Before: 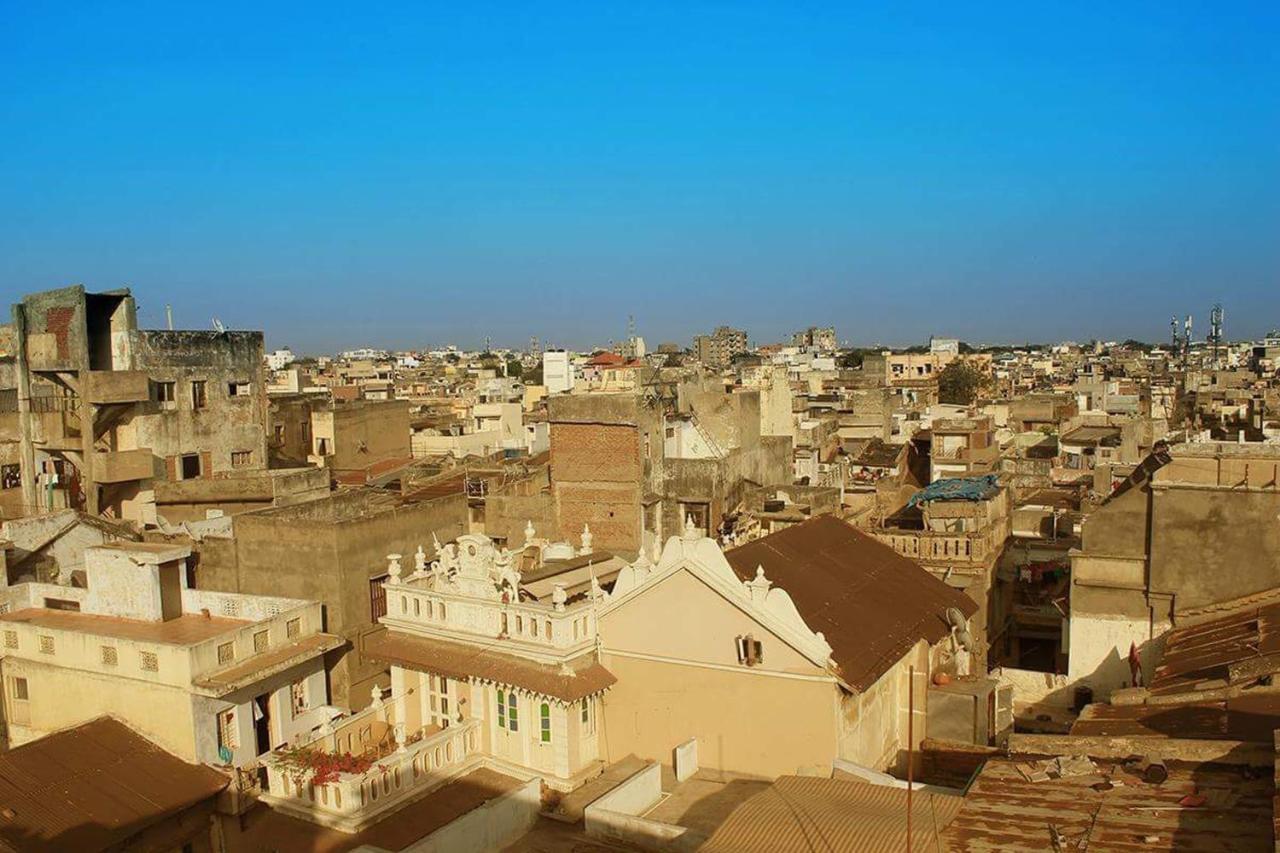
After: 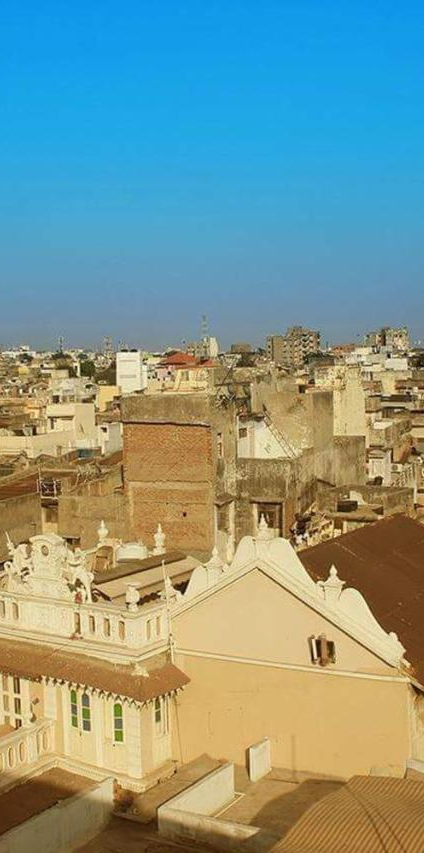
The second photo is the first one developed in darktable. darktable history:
crop: left 33.4%, right 33.399%
